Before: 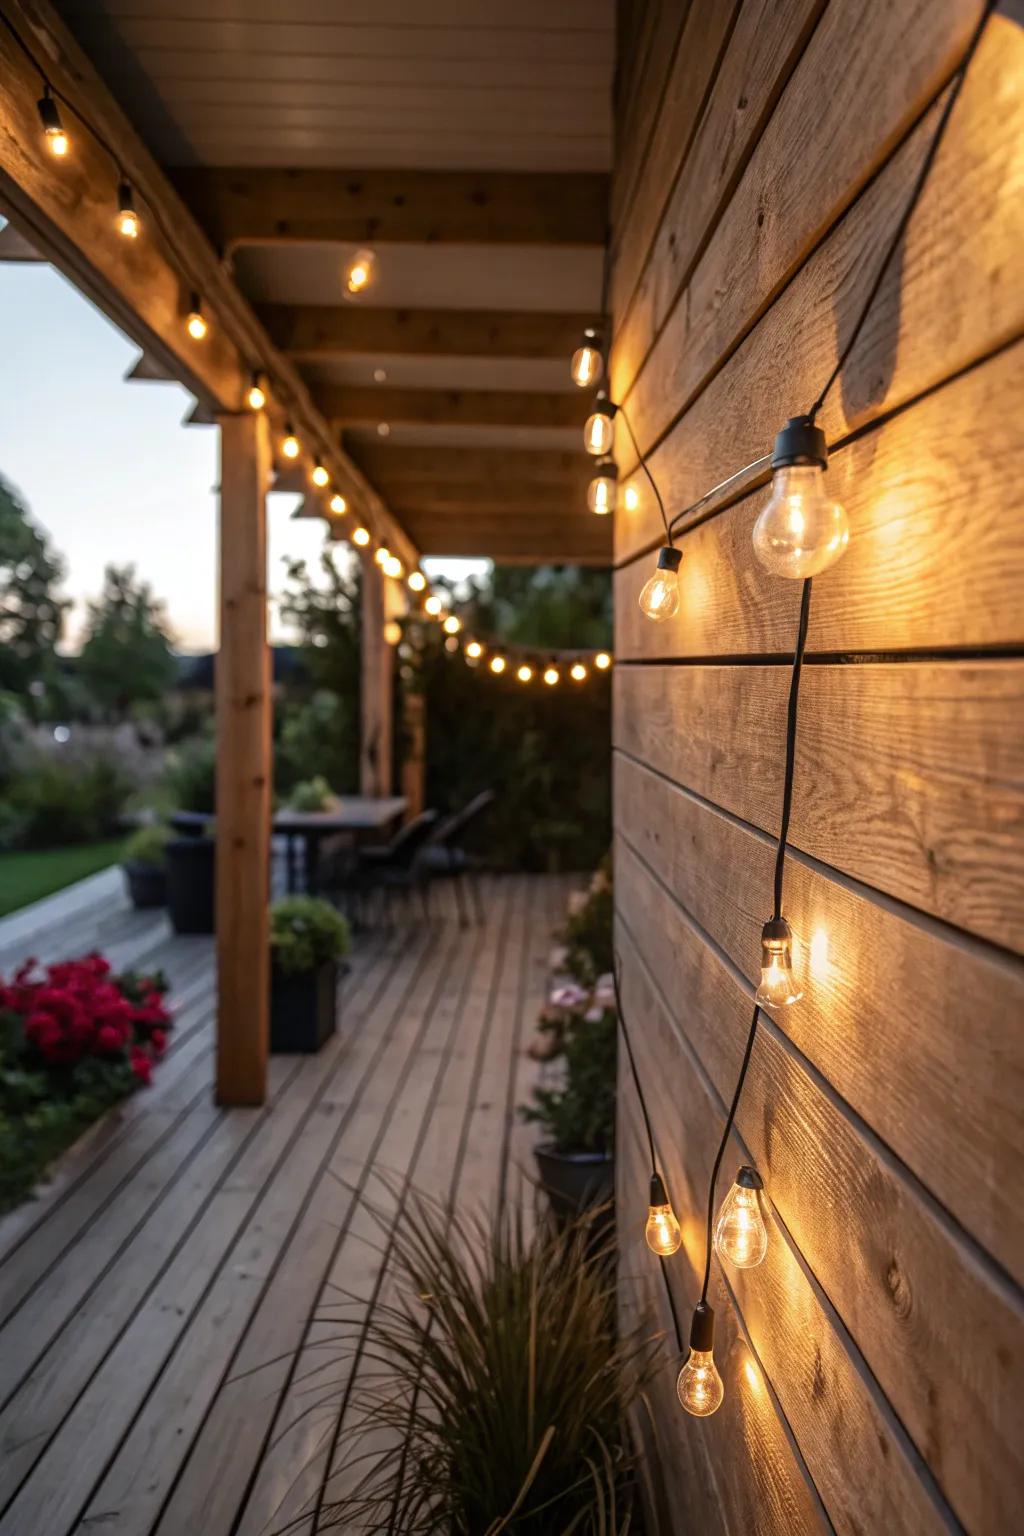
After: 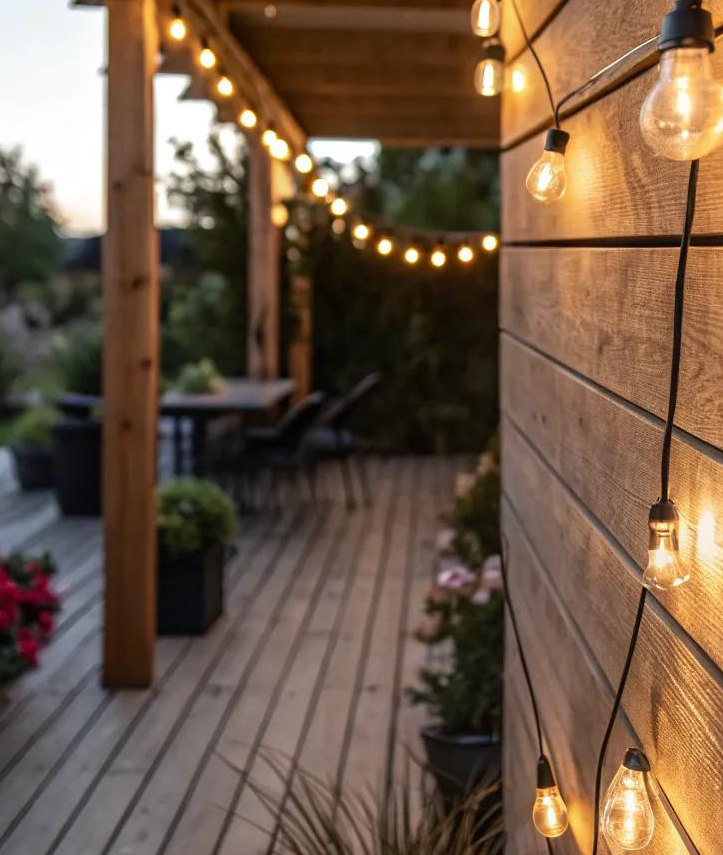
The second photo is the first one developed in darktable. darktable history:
crop: left 11.066%, top 27.234%, right 18.301%, bottom 17.05%
